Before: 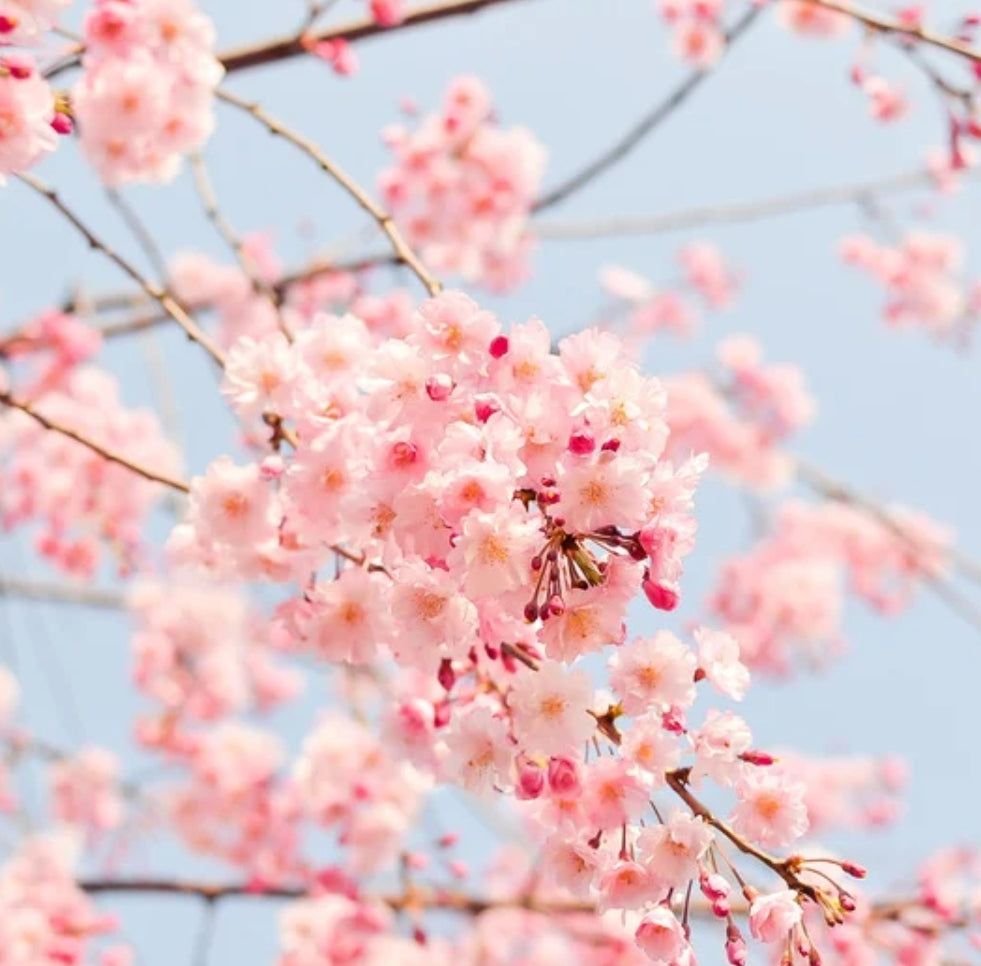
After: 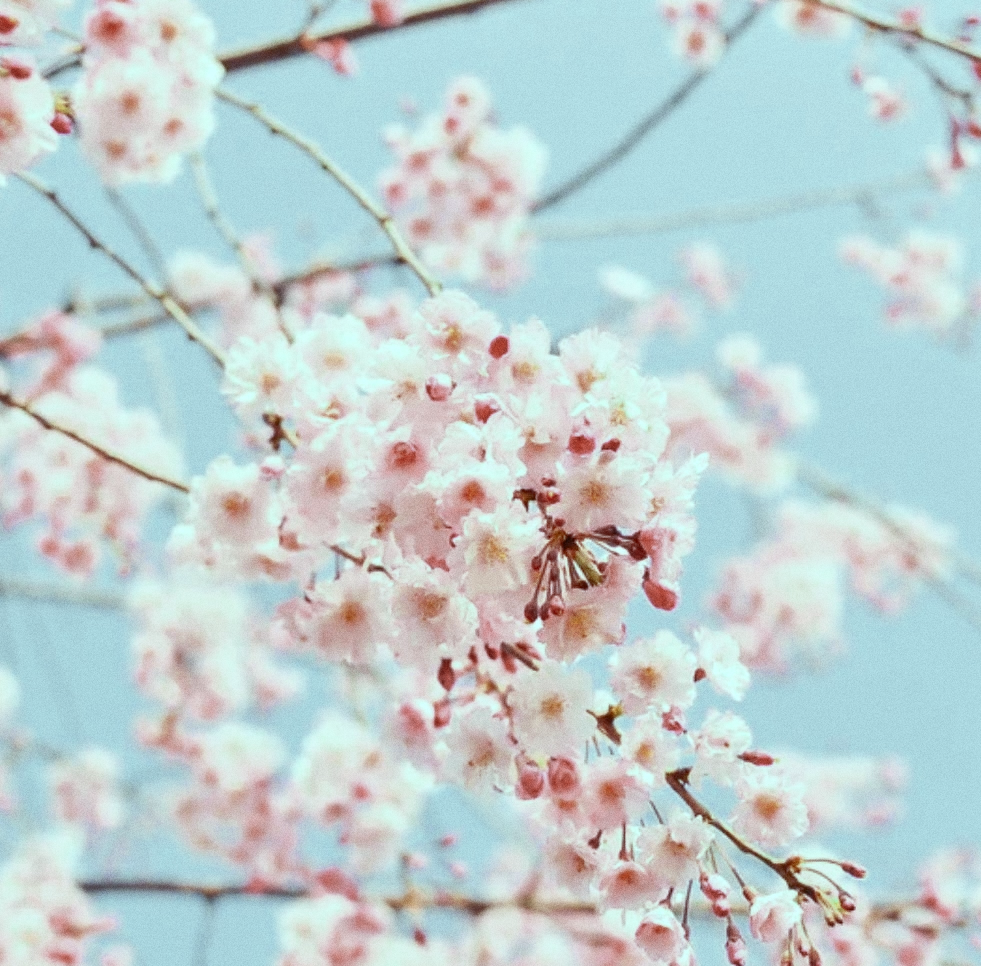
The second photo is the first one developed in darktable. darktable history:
grain: on, module defaults
color zones: curves: ch0 [(0, 0.5) (0.125, 0.4) (0.25, 0.5) (0.375, 0.4) (0.5, 0.4) (0.625, 0.35) (0.75, 0.35) (0.875, 0.5)]; ch1 [(0, 0.35) (0.125, 0.45) (0.25, 0.35) (0.375, 0.35) (0.5, 0.35) (0.625, 0.35) (0.75, 0.45) (0.875, 0.35)]; ch2 [(0, 0.6) (0.125, 0.5) (0.25, 0.5) (0.375, 0.6) (0.5, 0.6) (0.625, 0.5) (0.75, 0.5) (0.875, 0.5)]
tone equalizer: -8 EV 0.001 EV, -7 EV -0.004 EV, -6 EV 0.009 EV, -5 EV 0.032 EV, -4 EV 0.276 EV, -3 EV 0.644 EV, -2 EV 0.584 EV, -1 EV 0.187 EV, +0 EV 0.024 EV
color balance: mode lift, gamma, gain (sRGB), lift [0.997, 0.979, 1.021, 1.011], gamma [1, 1.084, 0.916, 0.998], gain [1, 0.87, 1.13, 1.101], contrast 4.55%, contrast fulcrum 38.24%, output saturation 104.09%
